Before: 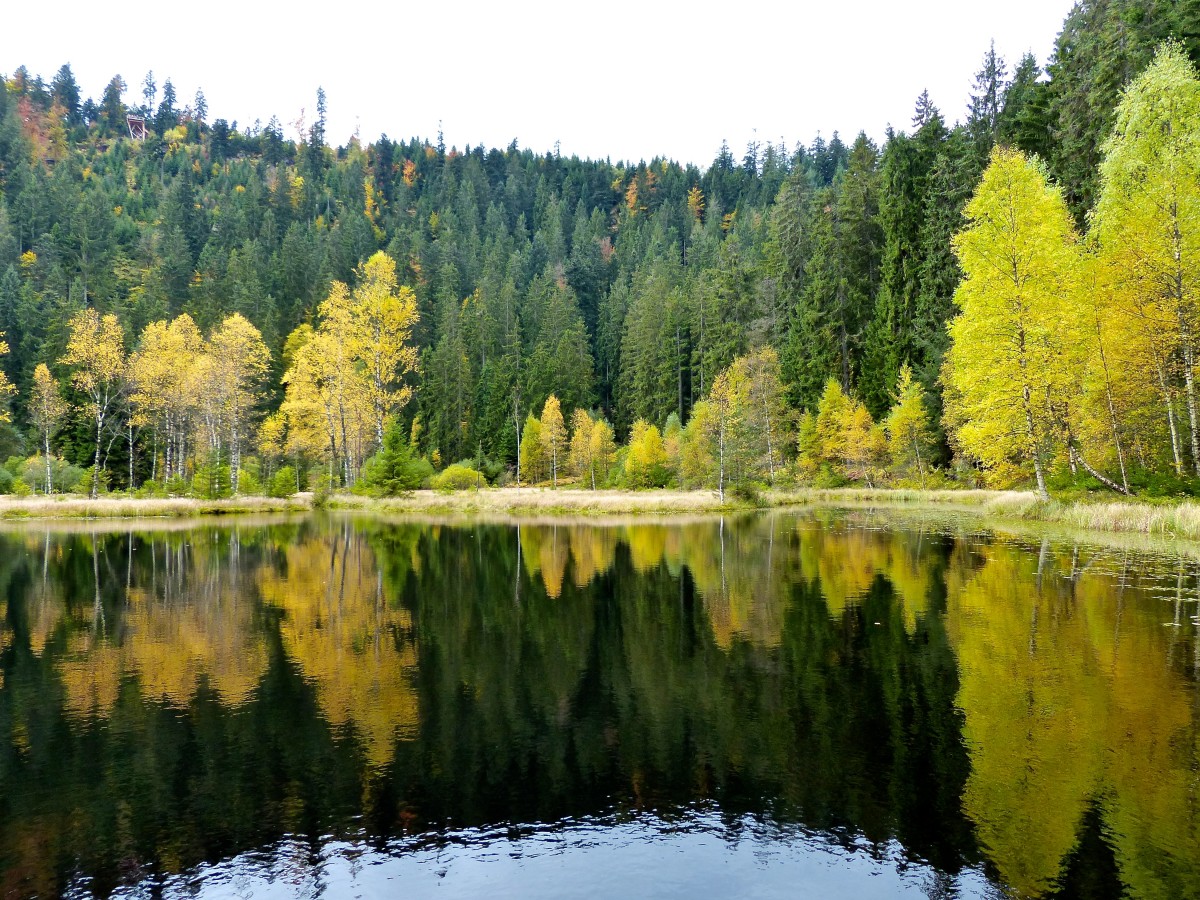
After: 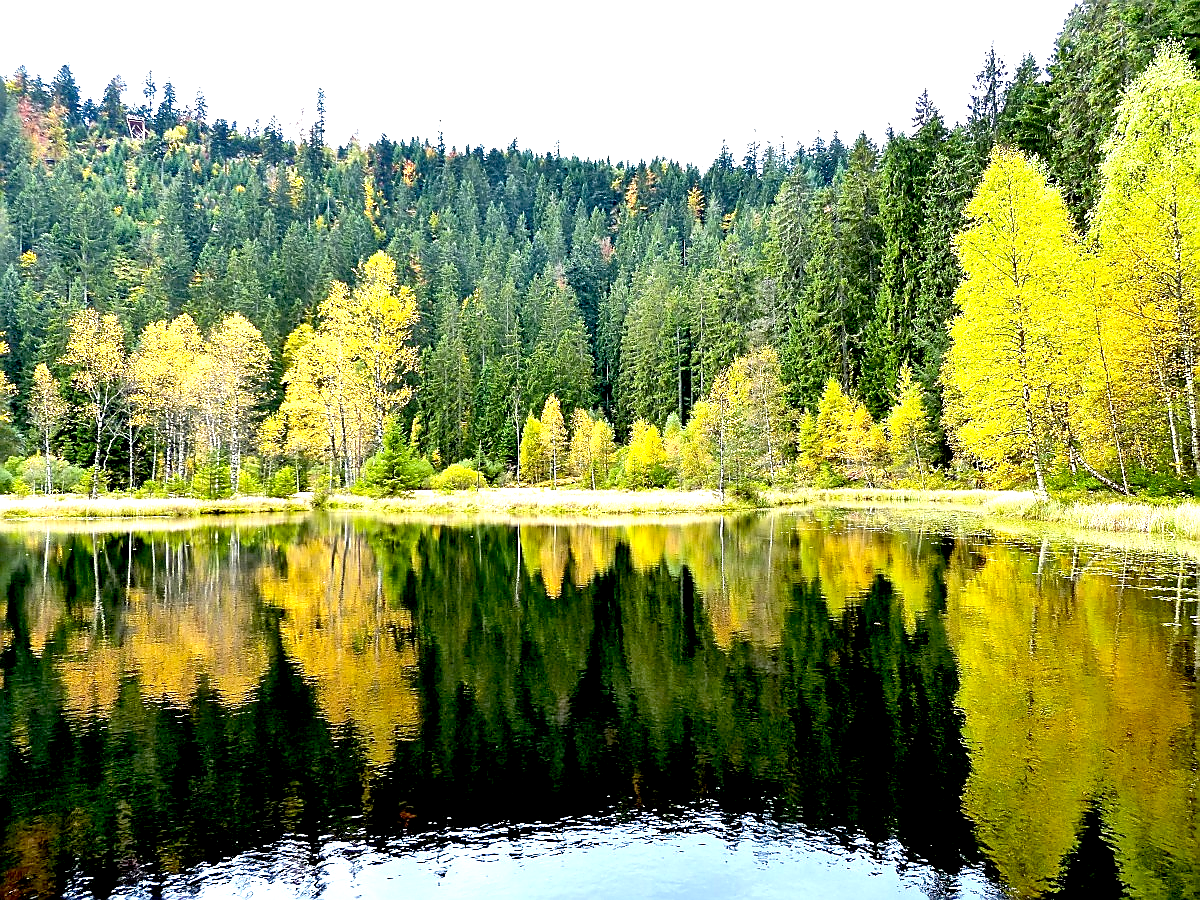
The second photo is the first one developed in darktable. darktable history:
shadows and highlights: shadows 36.4, highlights -28.08, soften with gaussian
exposure: black level correction 0.011, exposure 1.085 EV, compensate highlight preservation false
sharpen: radius 1.349, amount 1.253, threshold 0.671
